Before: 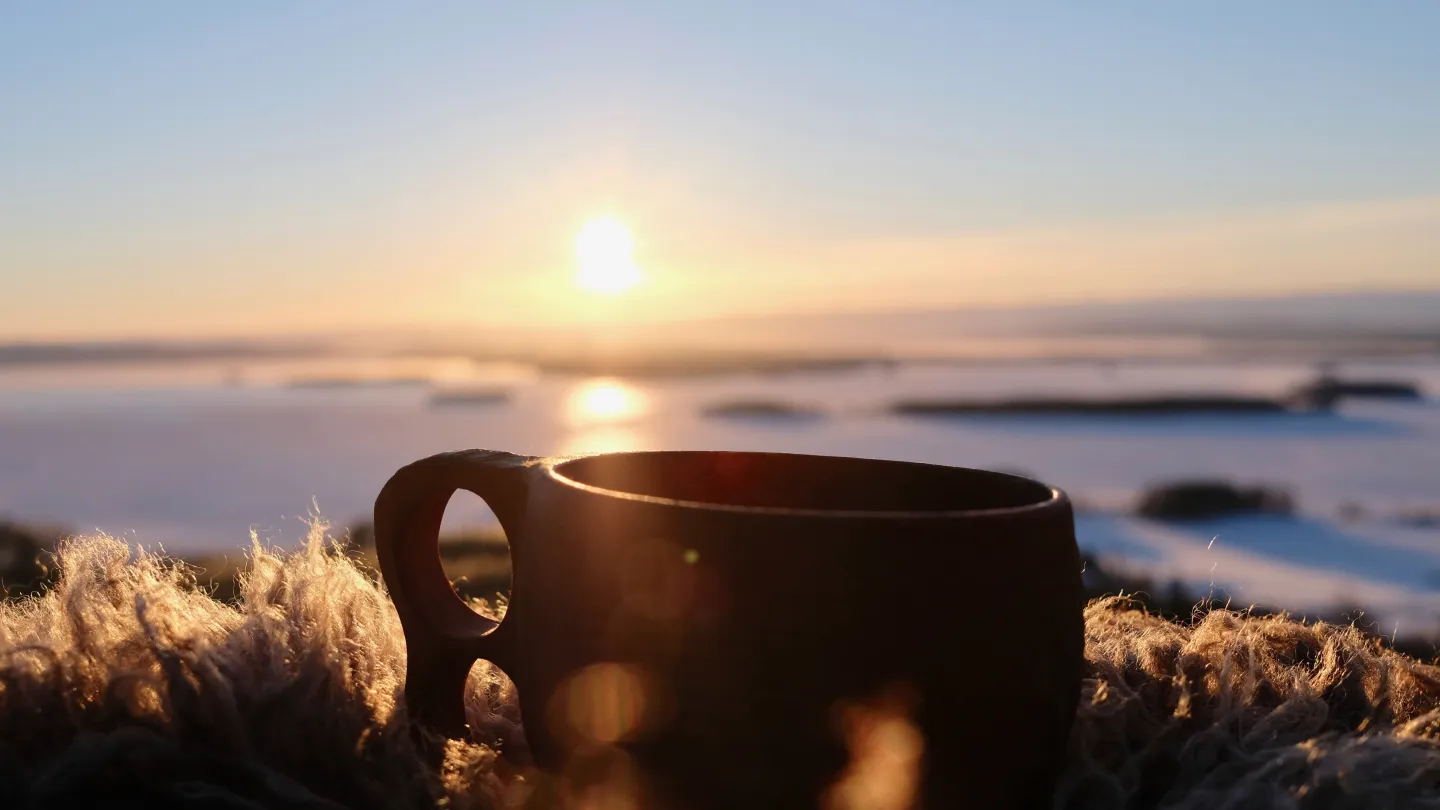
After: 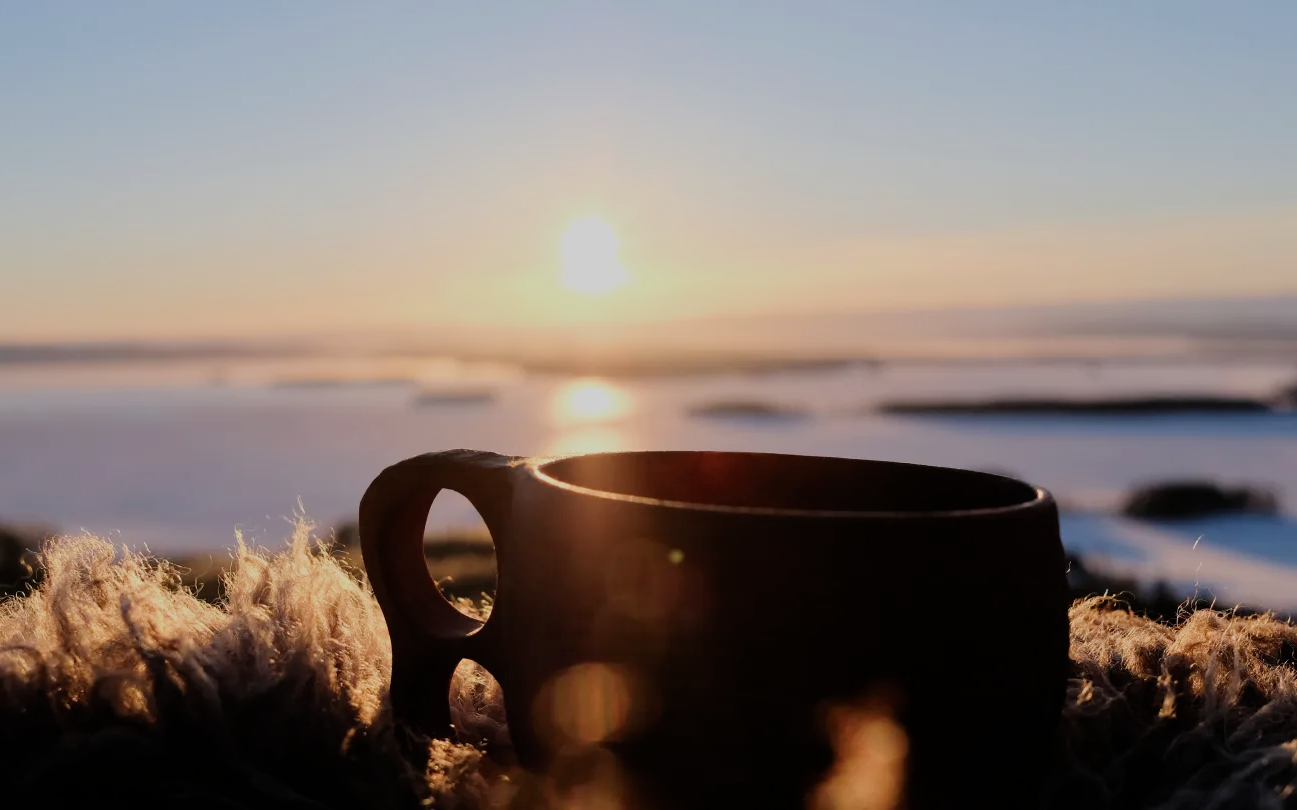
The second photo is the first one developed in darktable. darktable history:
filmic rgb: black relative exposure -7.65 EV, white relative exposure 4.56 EV, hardness 3.61
exposure: exposure -0.021 EV, compensate highlight preservation false
crop and rotate: left 1.088%, right 8.807%
